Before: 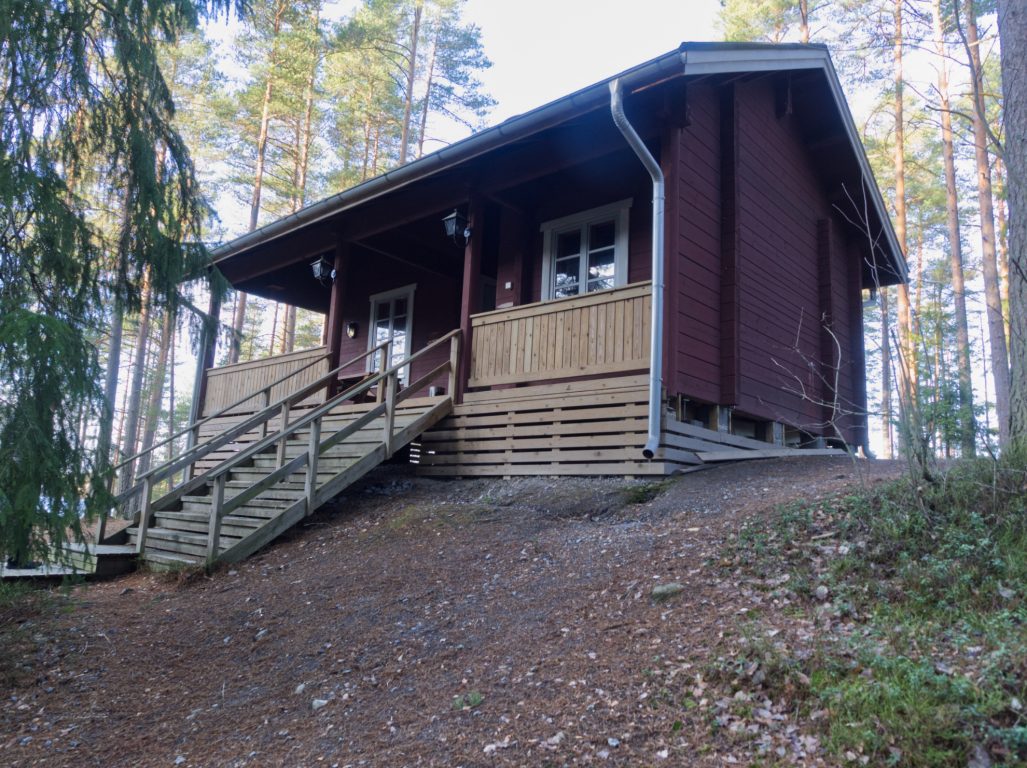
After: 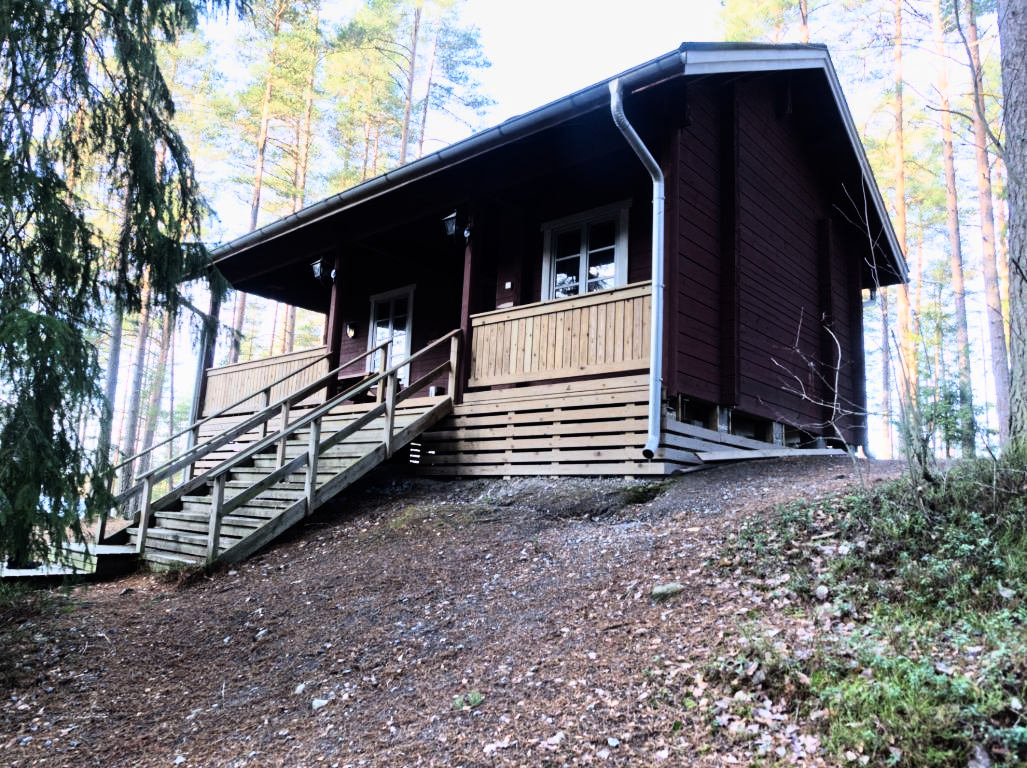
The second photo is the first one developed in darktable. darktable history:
rgb curve: curves: ch0 [(0, 0) (0.21, 0.15) (0.24, 0.21) (0.5, 0.75) (0.75, 0.96) (0.89, 0.99) (1, 1)]; ch1 [(0, 0.02) (0.21, 0.13) (0.25, 0.2) (0.5, 0.67) (0.75, 0.9) (0.89, 0.97) (1, 1)]; ch2 [(0, 0.02) (0.21, 0.13) (0.25, 0.2) (0.5, 0.67) (0.75, 0.9) (0.89, 0.97) (1, 1)], compensate middle gray true
graduated density: rotation -0.352°, offset 57.64
